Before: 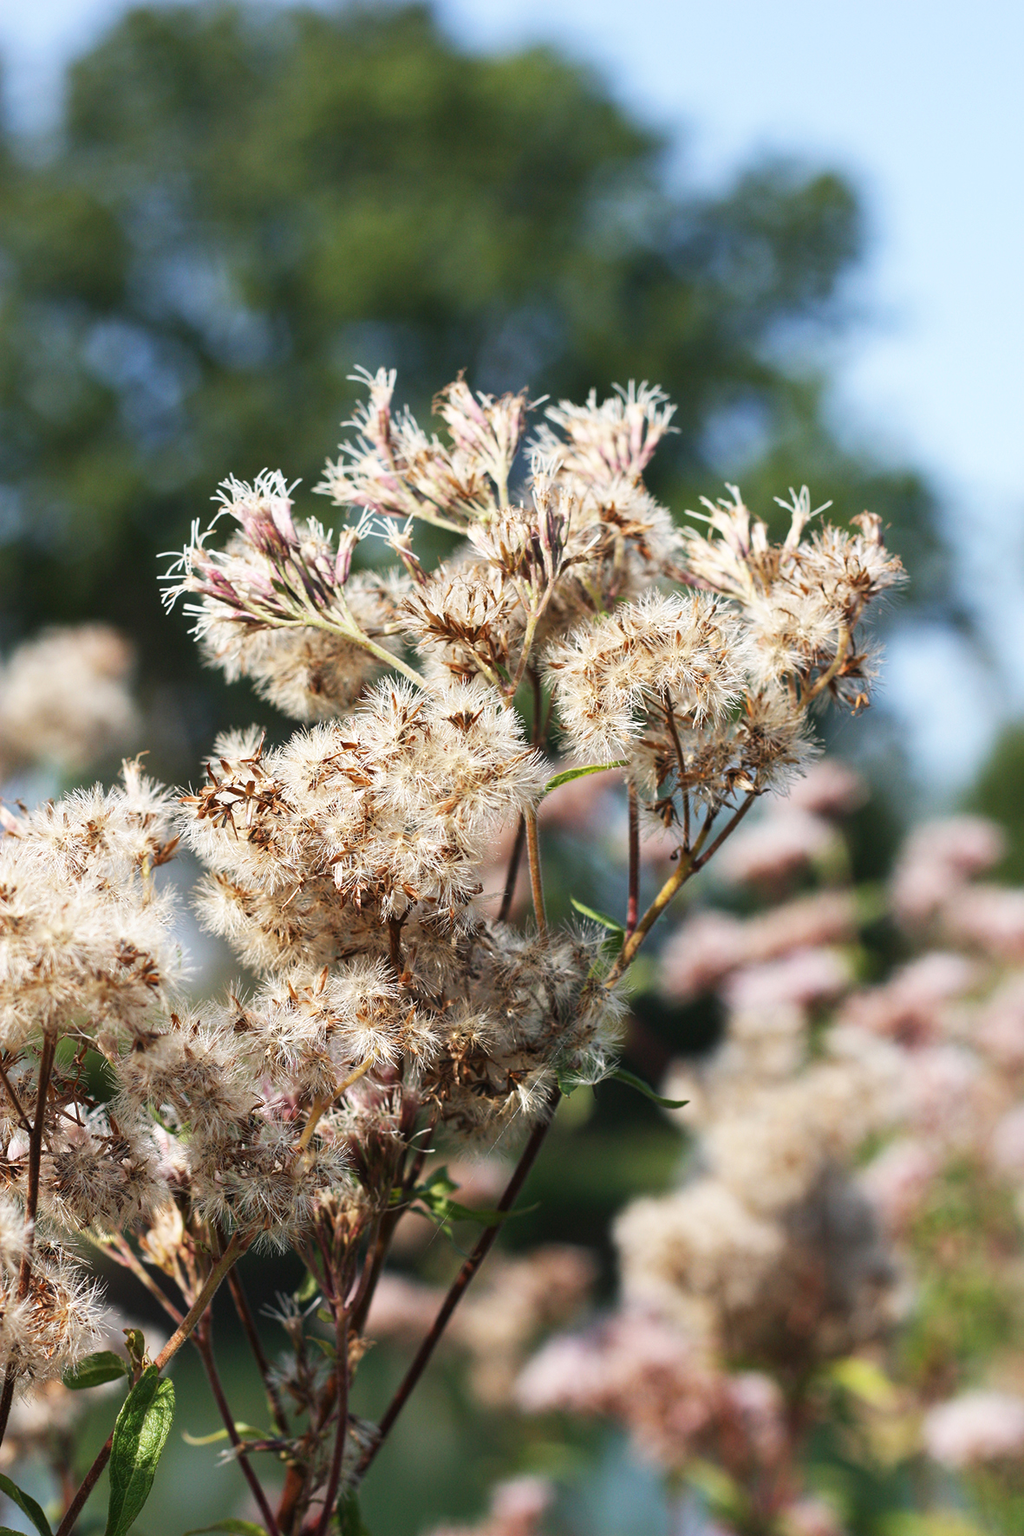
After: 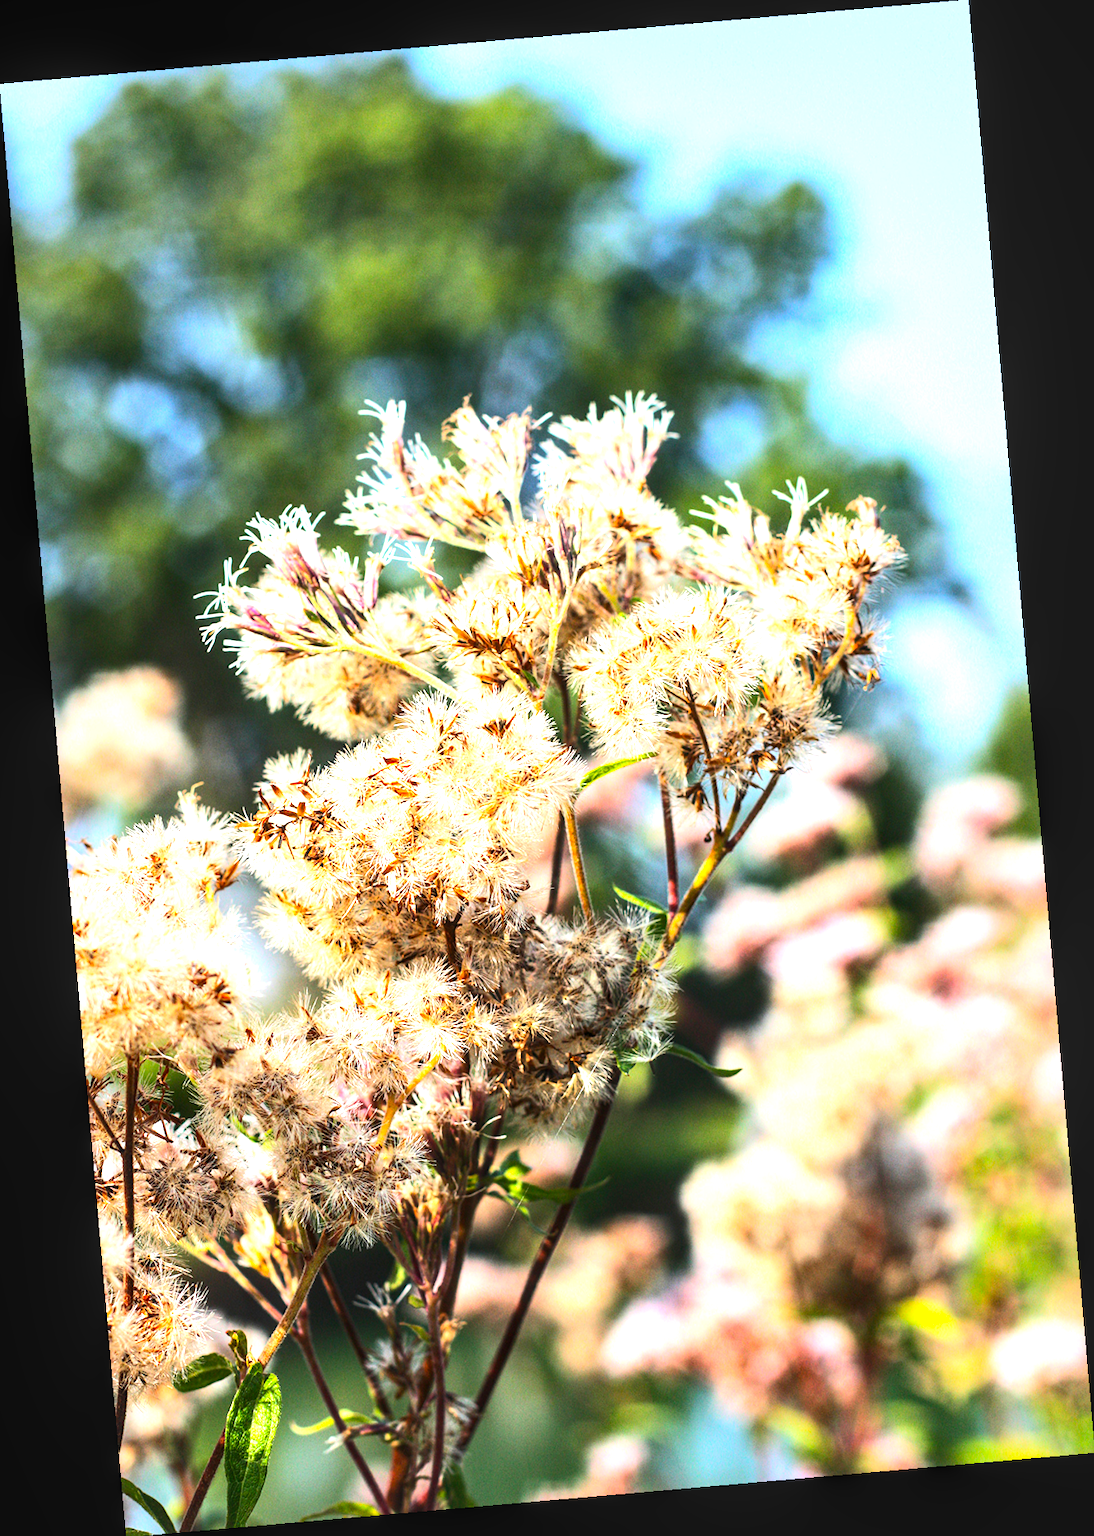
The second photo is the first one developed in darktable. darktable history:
tone equalizer: -8 EV -0.75 EV, -7 EV -0.7 EV, -6 EV -0.6 EV, -5 EV -0.4 EV, -3 EV 0.4 EV, -2 EV 0.6 EV, -1 EV 0.7 EV, +0 EV 0.75 EV, edges refinement/feathering 500, mask exposure compensation -1.57 EV, preserve details no
contrast brightness saturation: contrast 0.2, brightness 0.16, saturation 0.22
exposure: black level correction 0, exposure 0.7 EV, compensate exposure bias true, compensate highlight preservation false
rotate and perspective: rotation -4.98°, automatic cropping off
local contrast: on, module defaults
white balance: emerald 1
color balance: output saturation 120%
